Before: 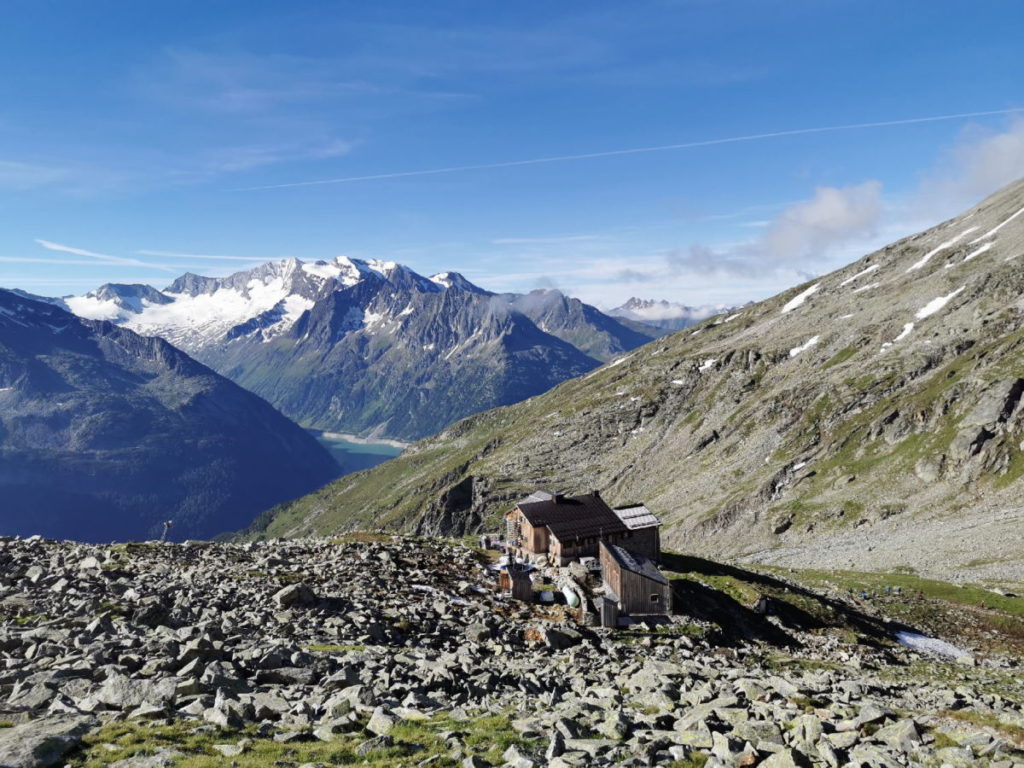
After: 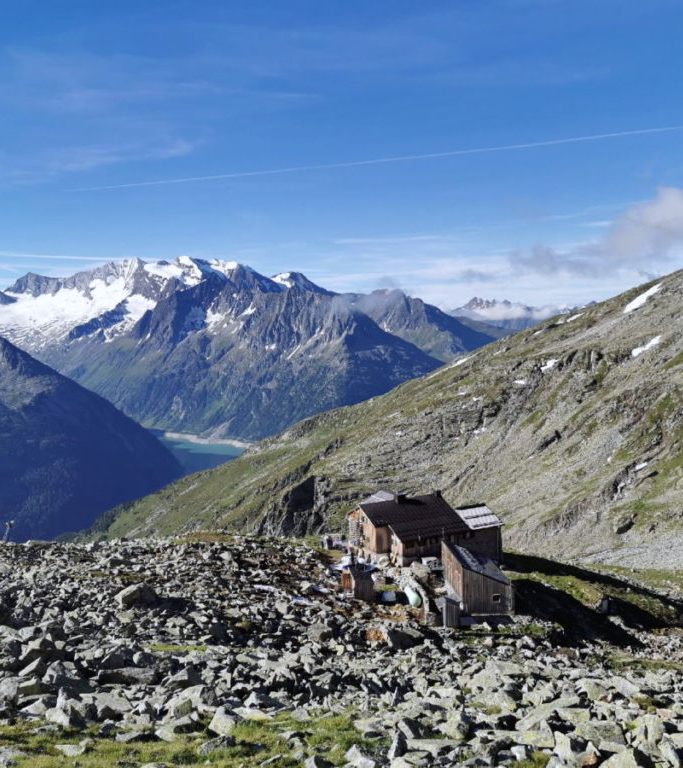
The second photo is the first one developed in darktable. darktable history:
crop and rotate: left 15.446%, right 17.836%
white balance: red 0.983, blue 1.036
shadows and highlights: shadows 30.63, highlights -63.22, shadows color adjustment 98%, highlights color adjustment 58.61%, soften with gaussian
